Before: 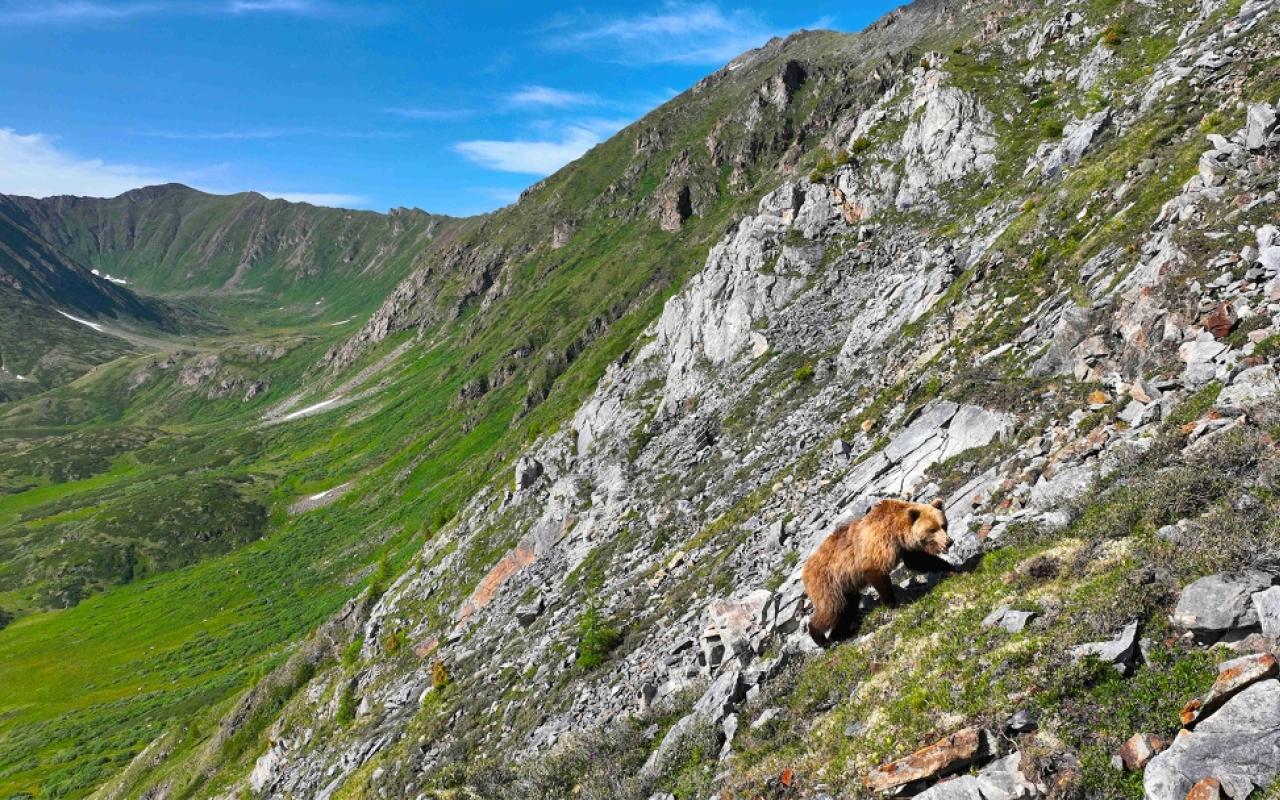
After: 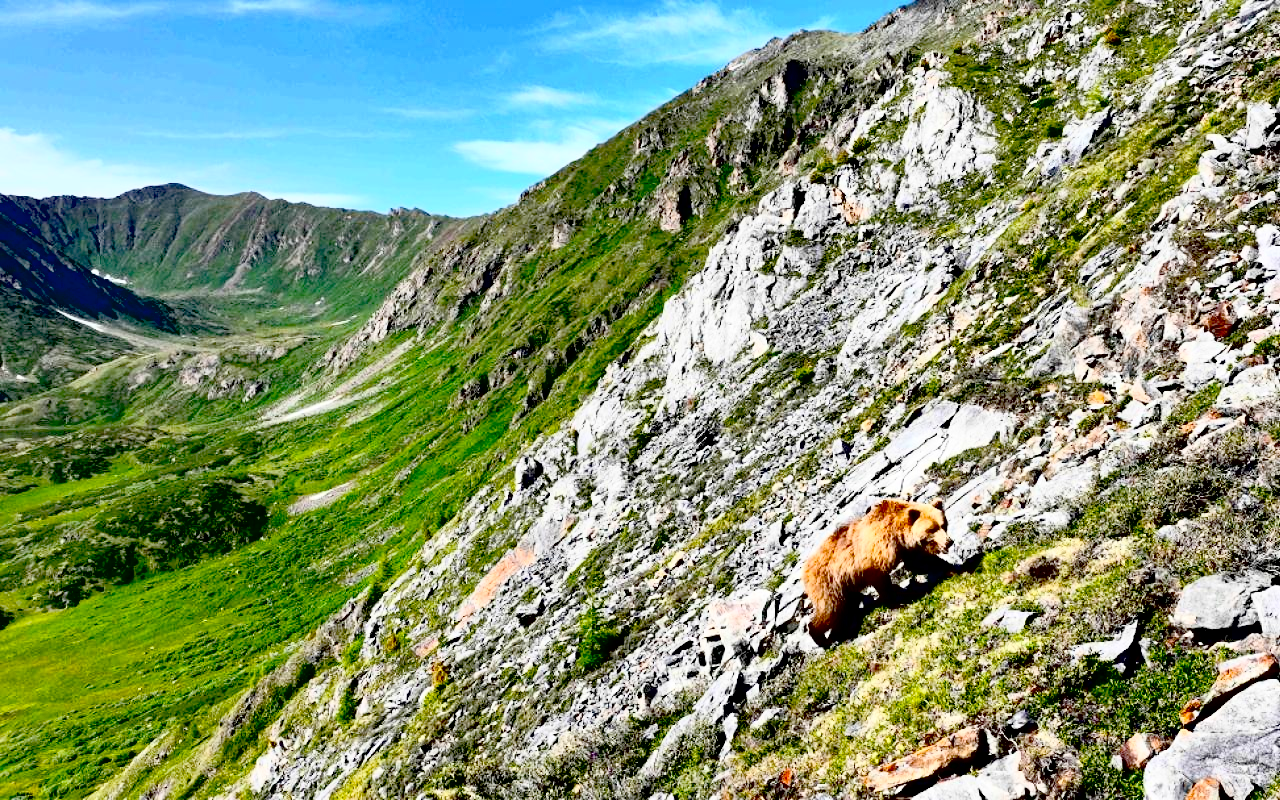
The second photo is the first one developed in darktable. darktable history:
exposure: black level correction 0.057, compensate highlight preservation false
contrast brightness saturation: contrast 0.39, brightness 0.512
